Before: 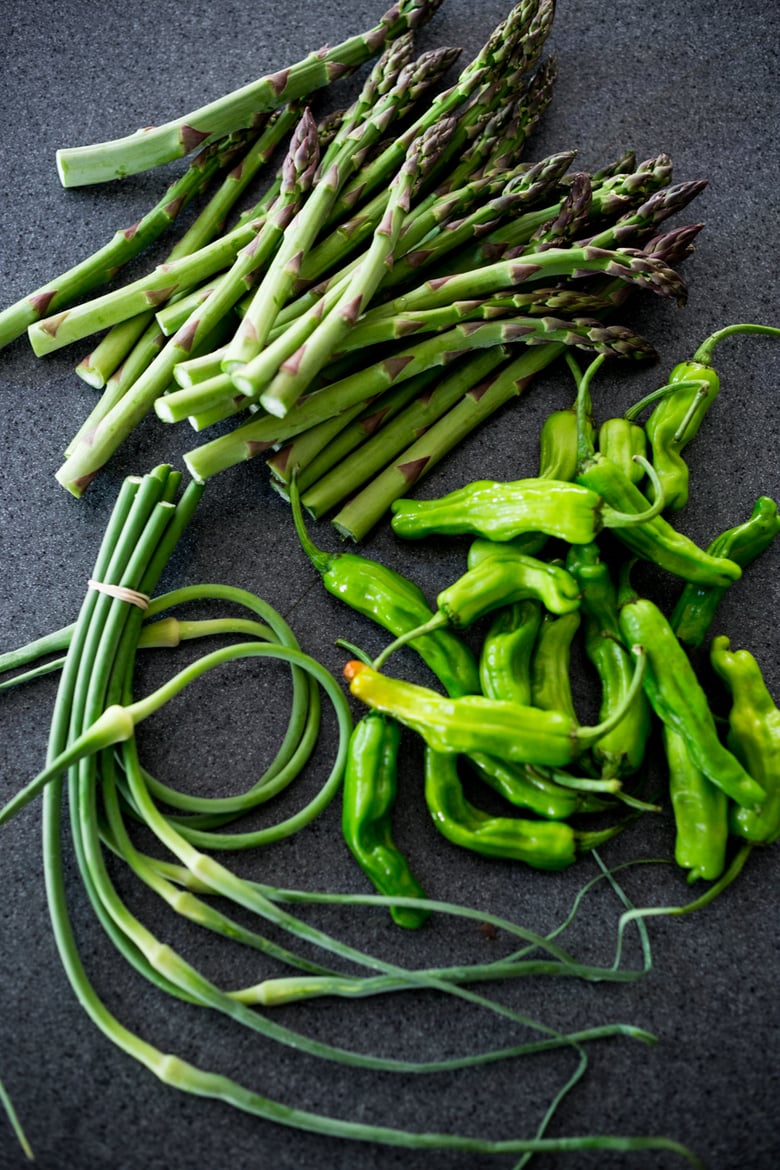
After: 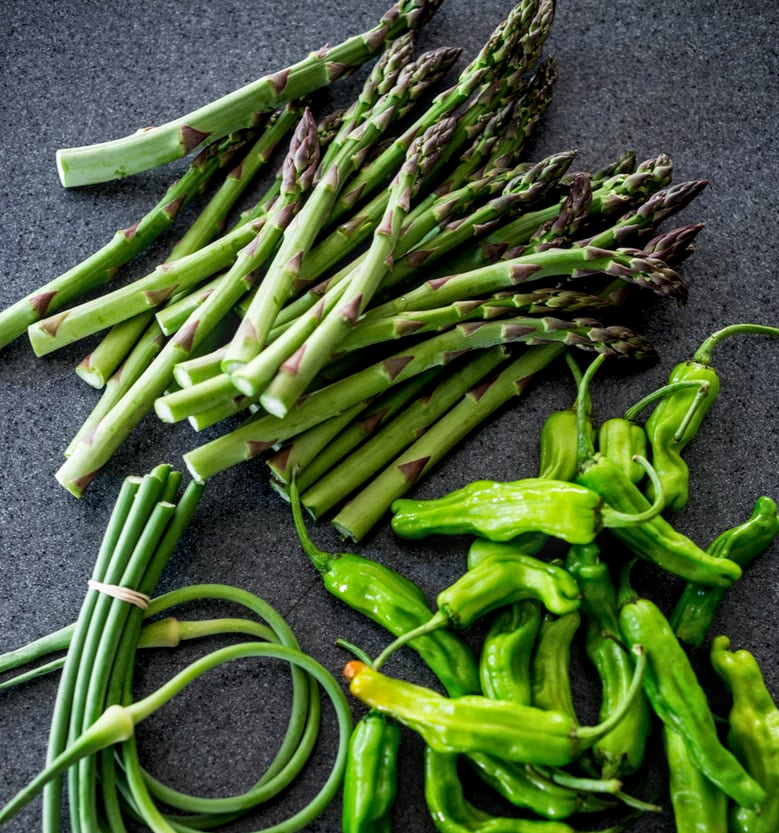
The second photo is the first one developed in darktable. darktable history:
crop: right 0%, bottom 28.797%
local contrast: on, module defaults
